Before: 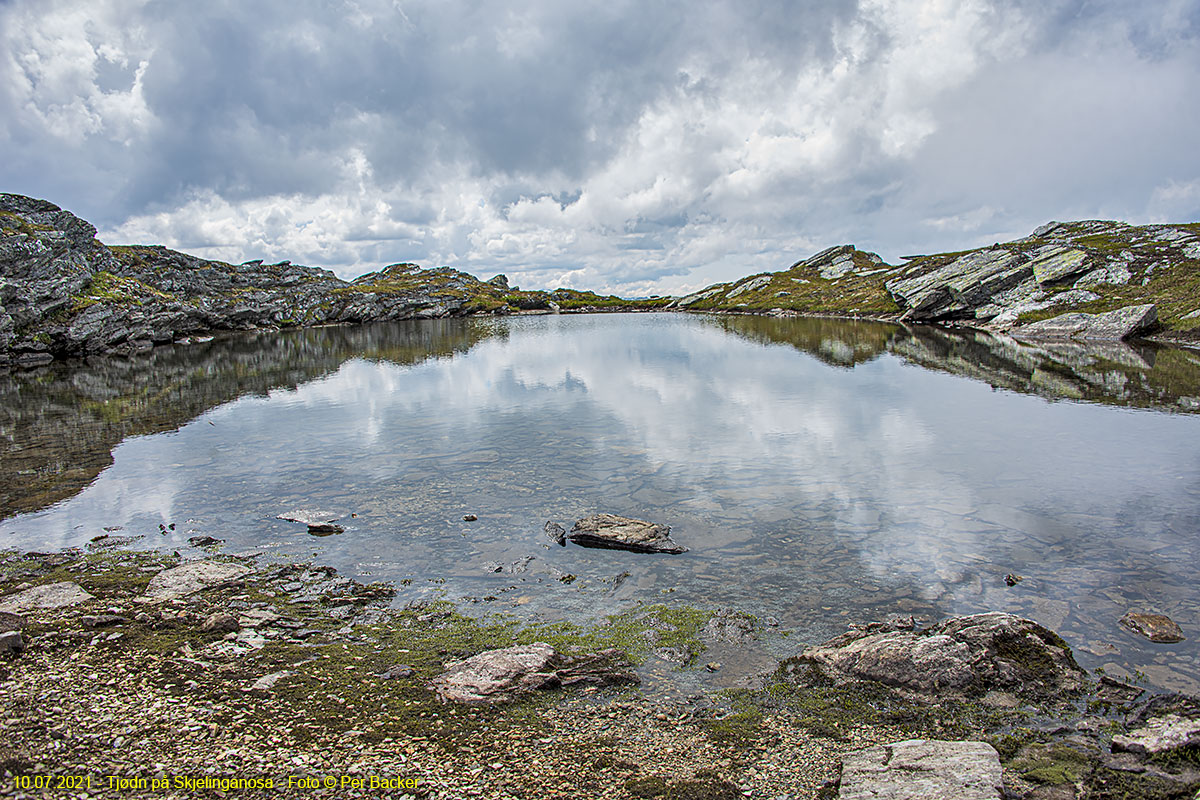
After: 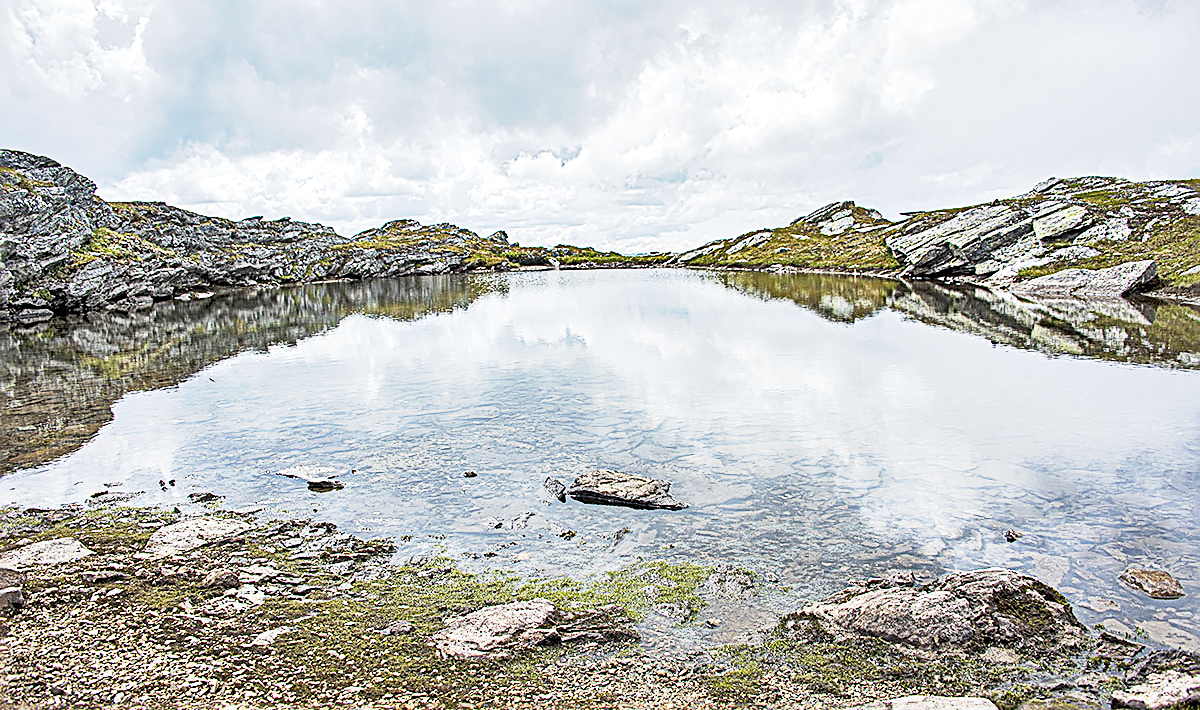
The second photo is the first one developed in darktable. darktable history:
base curve: curves: ch0 [(0, 0) (0.088, 0.125) (0.176, 0.251) (0.354, 0.501) (0.613, 0.749) (1, 0.877)], exposure shift 0.573, preserve colors none
crop and rotate: top 5.609%, bottom 5.565%
sharpen: radius 2.613, amount 0.683
shadows and highlights: shadows 29.73, highlights -30.4, low approximation 0.01, soften with gaussian
exposure: exposure 1 EV, compensate exposure bias true, compensate highlight preservation false
